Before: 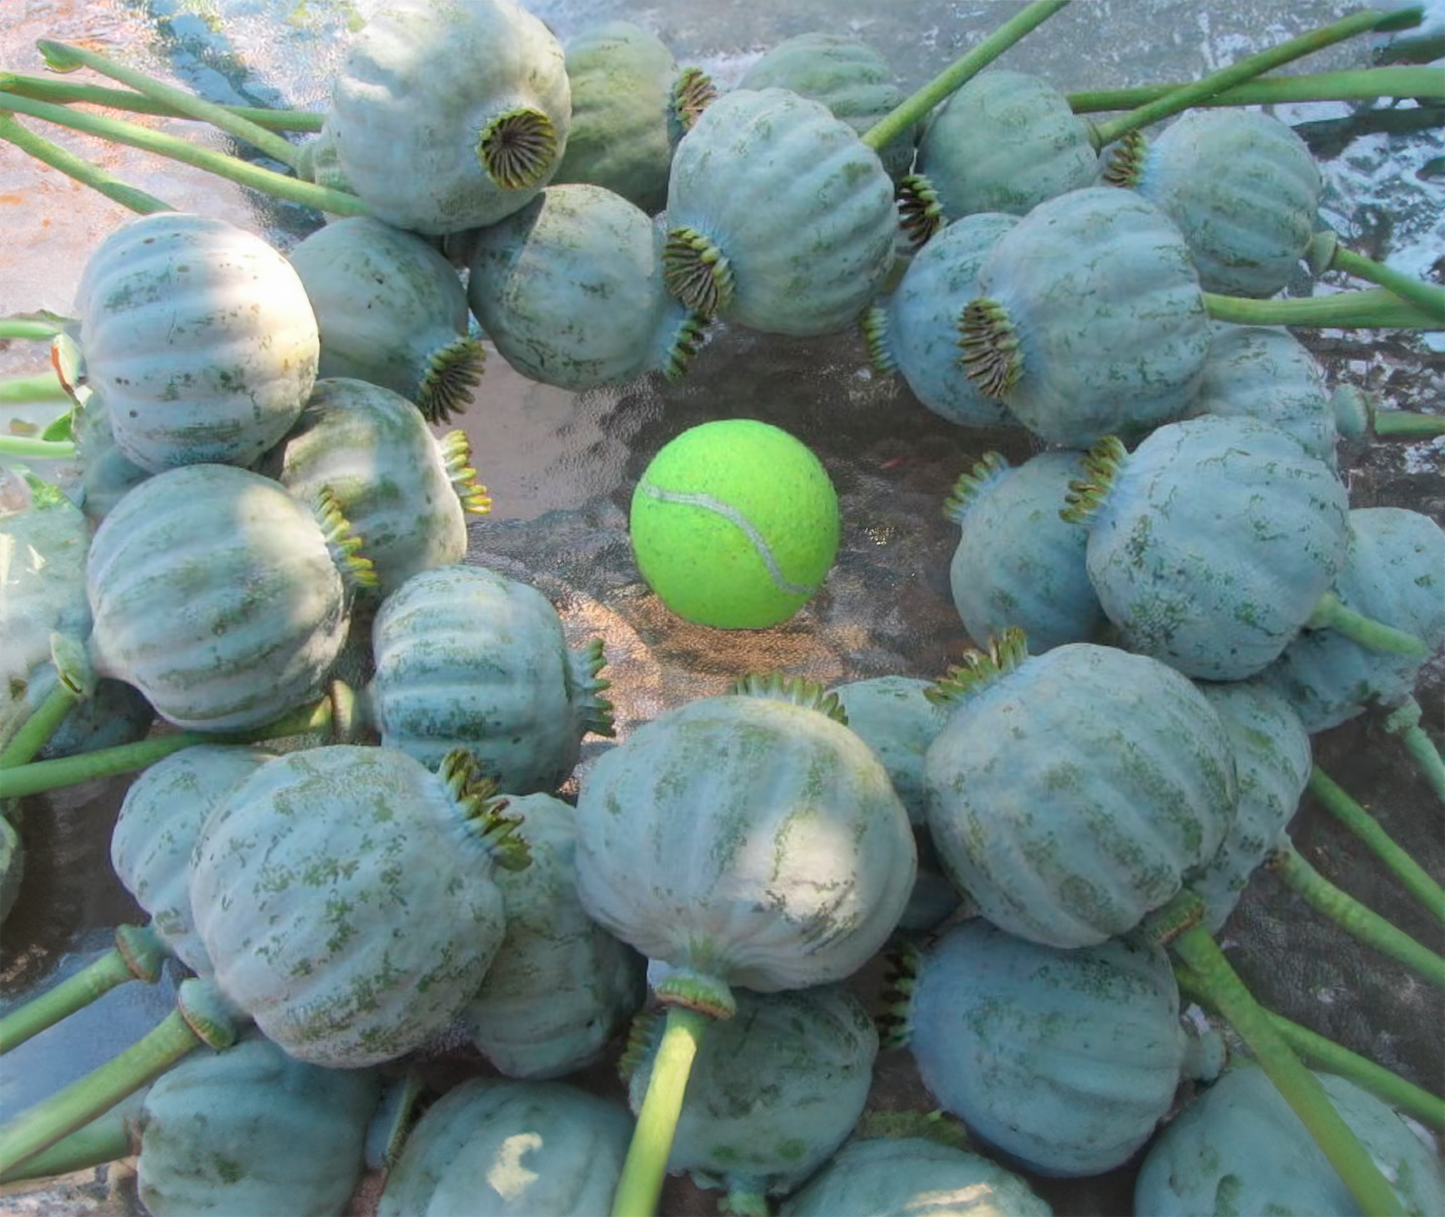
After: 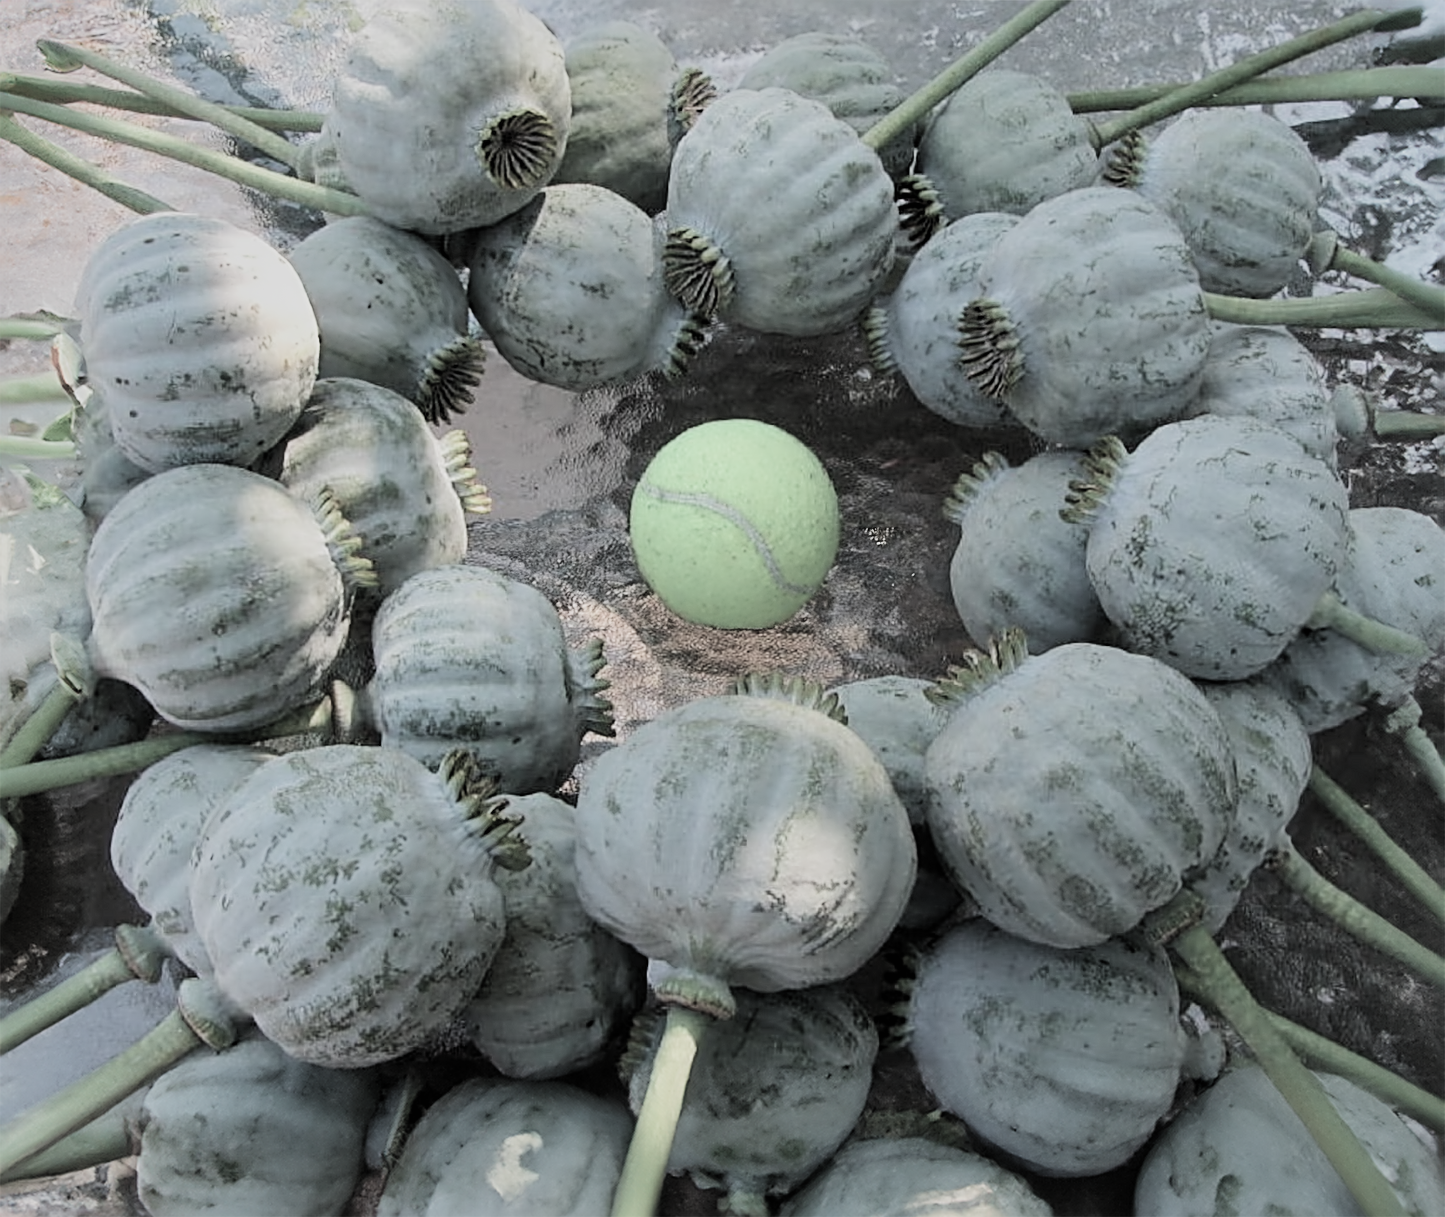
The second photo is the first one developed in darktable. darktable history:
filmic rgb: black relative exposure -5.03 EV, white relative exposure 3.95 EV, hardness 2.88, contrast 1.301, highlights saturation mix -31.19%, color science v5 (2021), contrast in shadows safe, contrast in highlights safe
sharpen: radius 2.828, amount 0.724
shadows and highlights: shadows 13.04, white point adjustment 1.25, soften with gaussian
